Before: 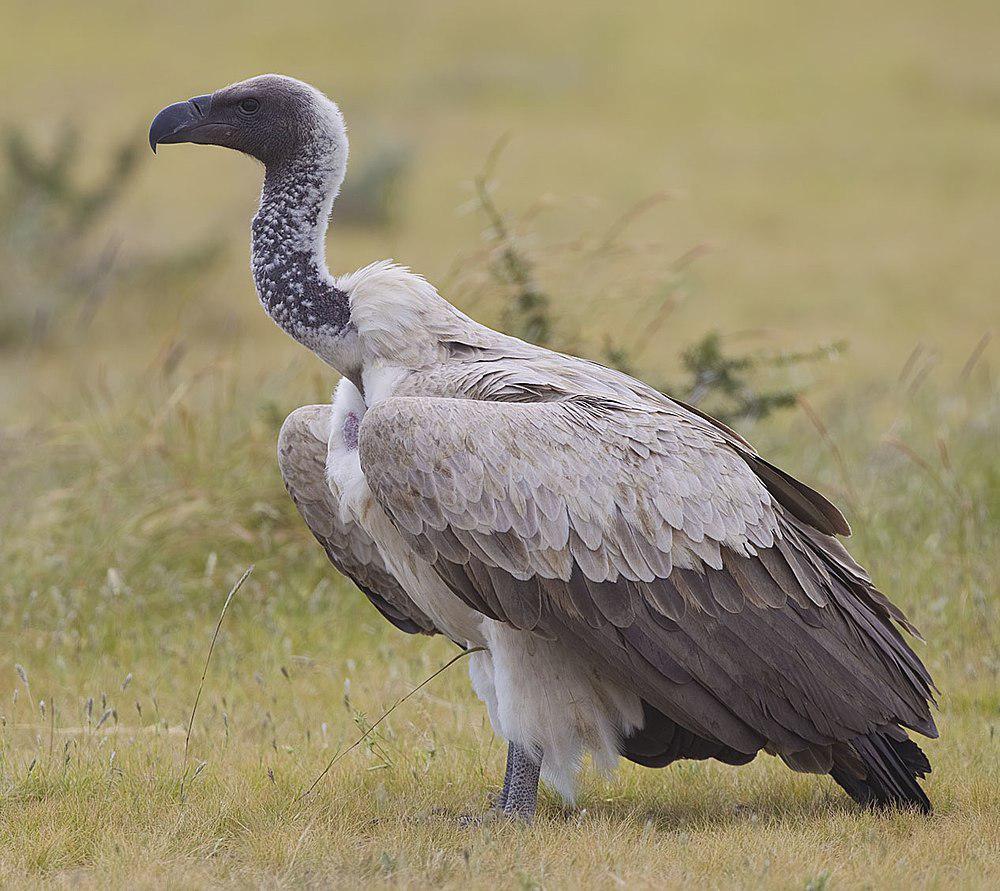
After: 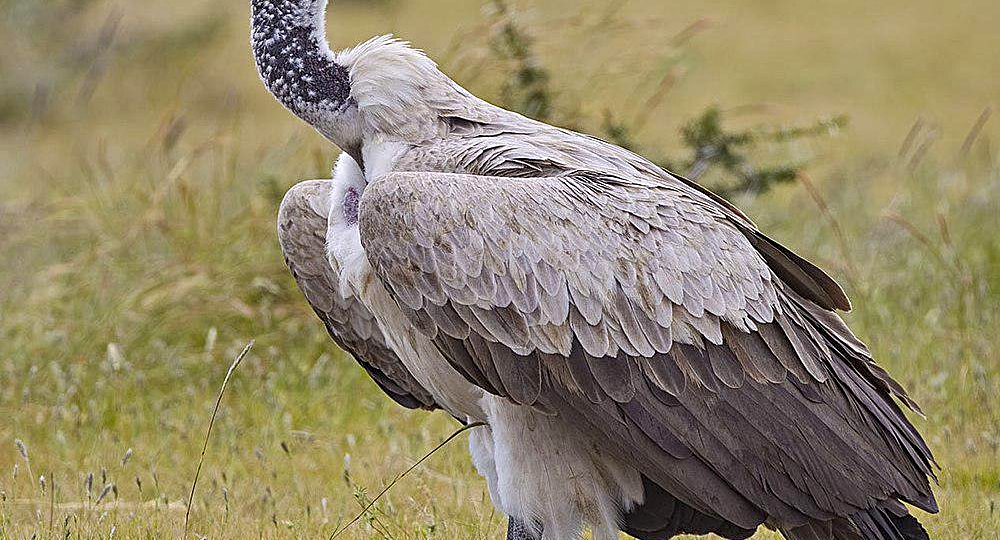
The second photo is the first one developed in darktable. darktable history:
contrast equalizer: octaves 7, y [[0.506, 0.531, 0.562, 0.606, 0.638, 0.669], [0.5 ×6], [0.5 ×6], [0 ×6], [0 ×6]]
color balance rgb: perceptual saturation grading › global saturation 20%, global vibrance 10%
crop and rotate: top 25.357%, bottom 13.942%
shadows and highlights: radius 125.46, shadows 30.51, highlights -30.51, low approximation 0.01, soften with gaussian
